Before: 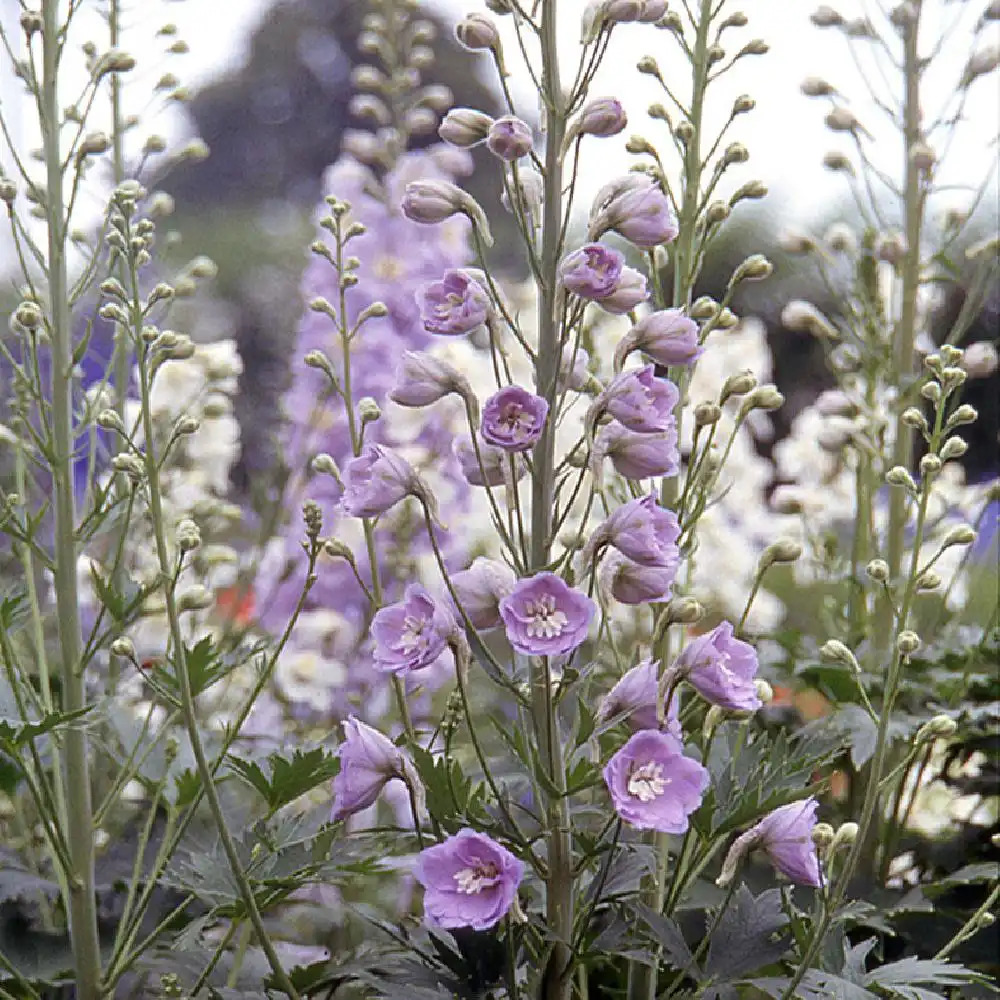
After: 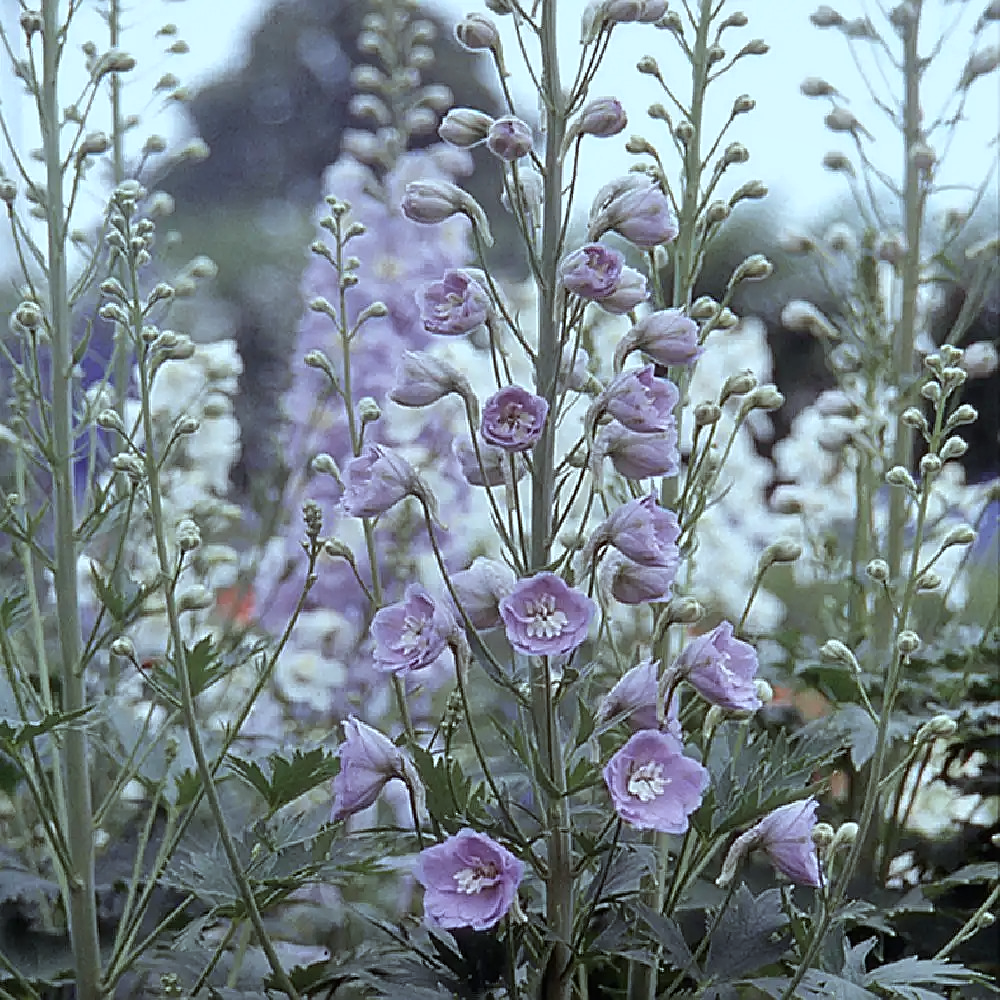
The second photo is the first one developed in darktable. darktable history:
color correction: highlights a* -12.19, highlights b* -17.6, saturation 0.712
contrast brightness saturation: contrast -0.019, brightness -0.013, saturation 0.028
sharpen: on, module defaults
shadows and highlights: shadows -20.27, white point adjustment -1.93, highlights -34.75
